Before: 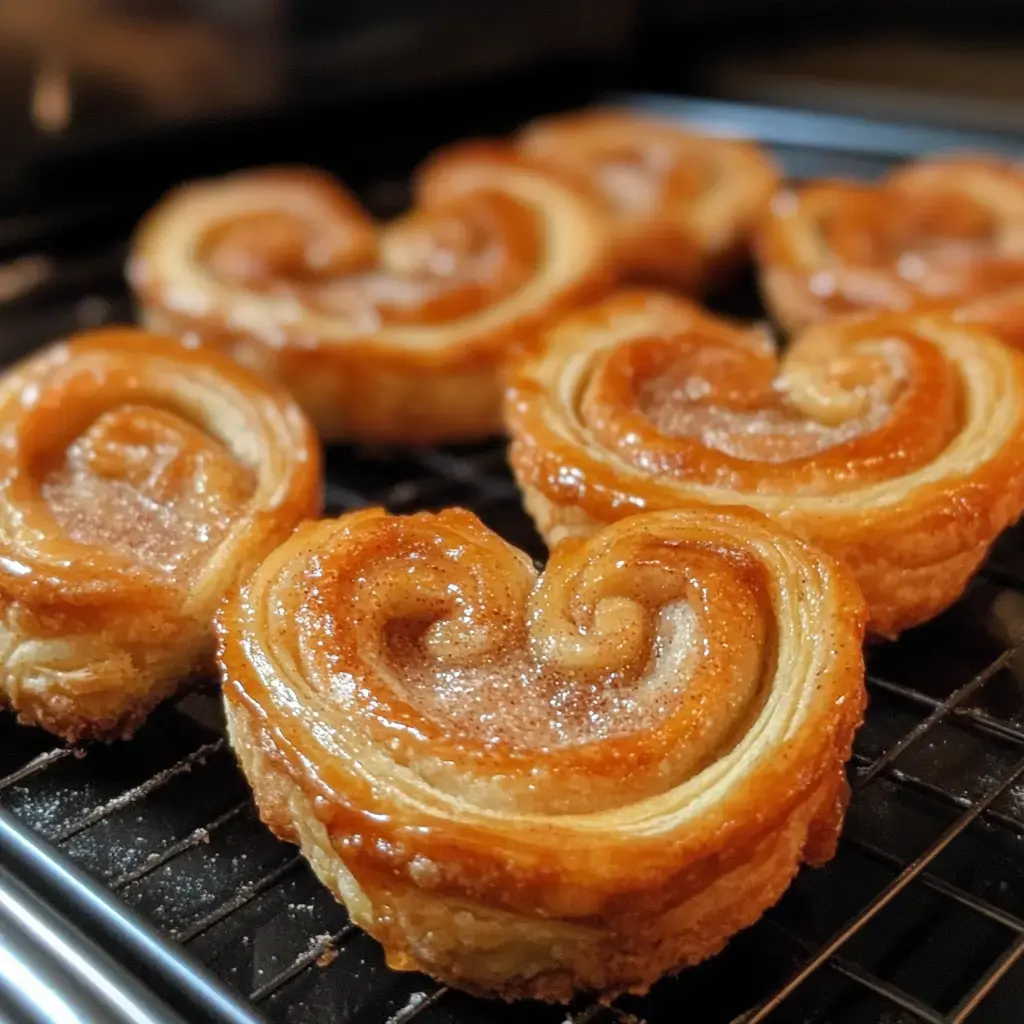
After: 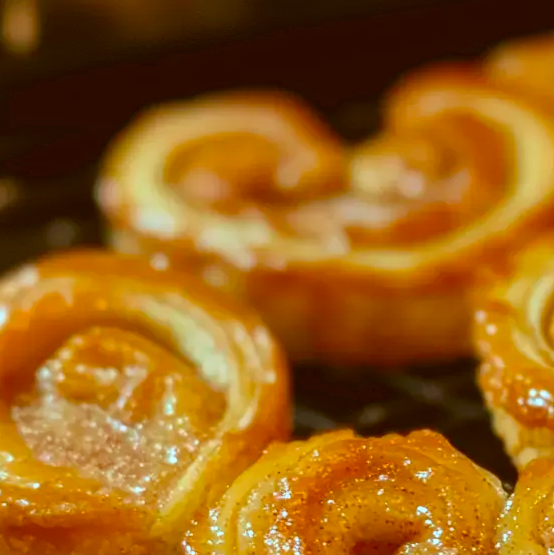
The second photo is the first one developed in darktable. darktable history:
crop and rotate: left 3.063%, top 7.624%, right 42.802%, bottom 38.122%
color balance rgb: shadows lift › chroma 2.011%, shadows lift › hue 221.57°, global offset › luminance 0.484%, perceptual saturation grading › global saturation 30.868%, global vibrance 20%
velvia: on, module defaults
color correction: highlights a* -14.73, highlights b* -15.95, shadows a* 10.14, shadows b* 29.92
